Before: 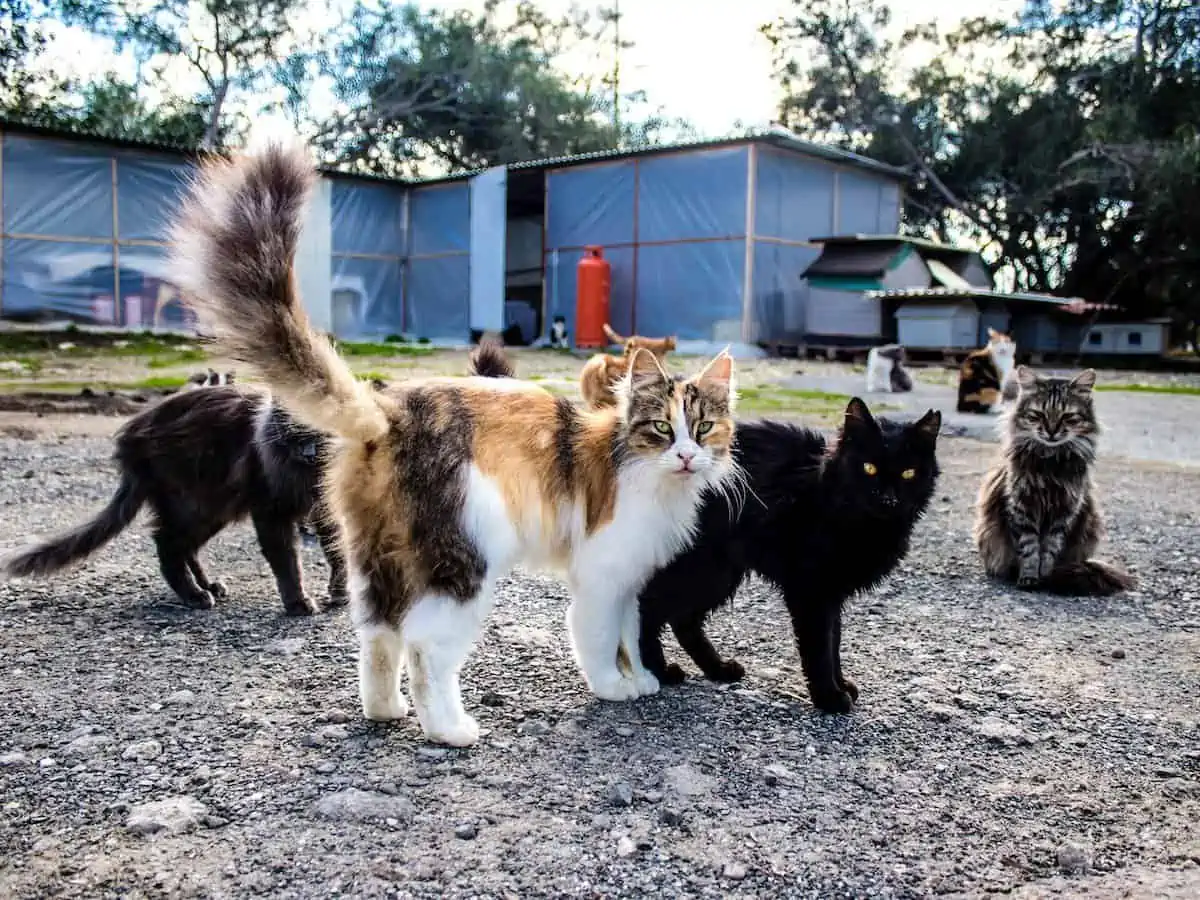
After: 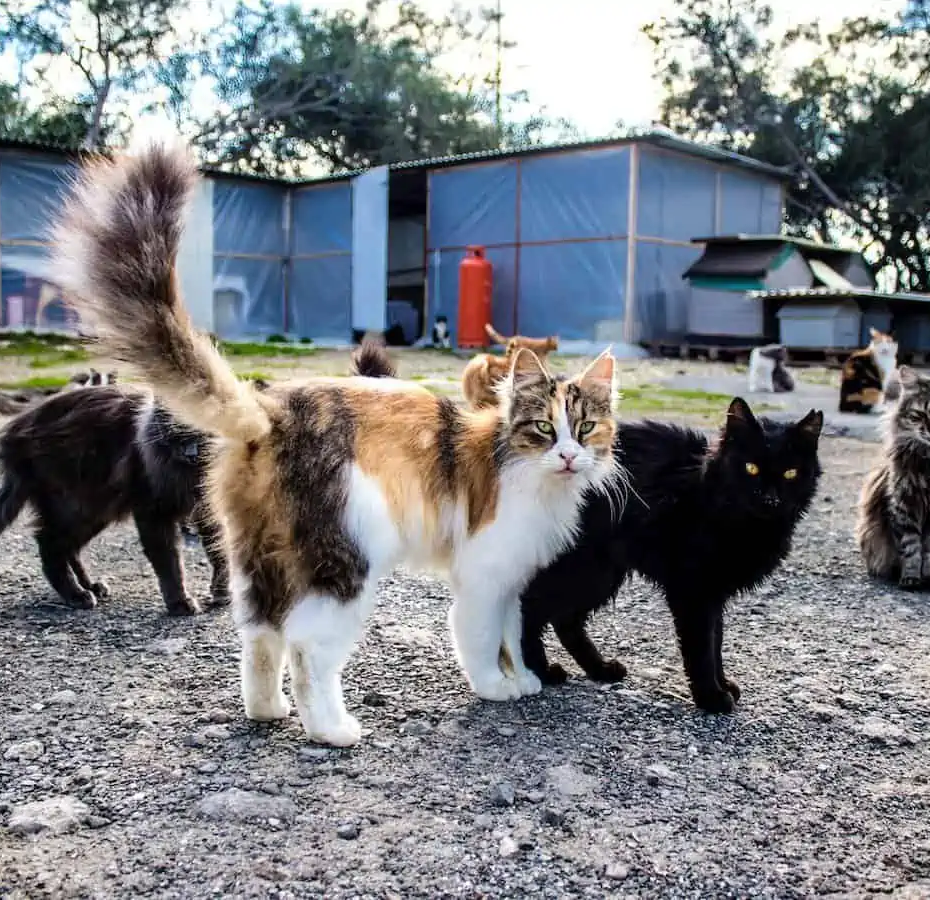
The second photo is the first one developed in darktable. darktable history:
crop: left 9.848%, right 12.607%
